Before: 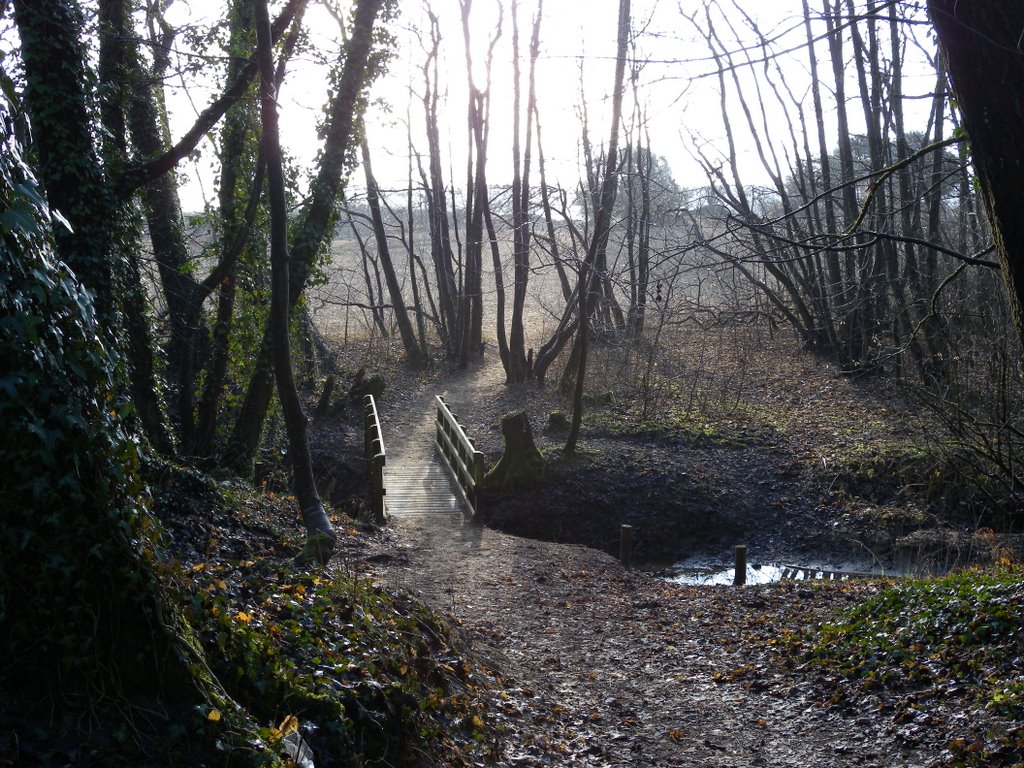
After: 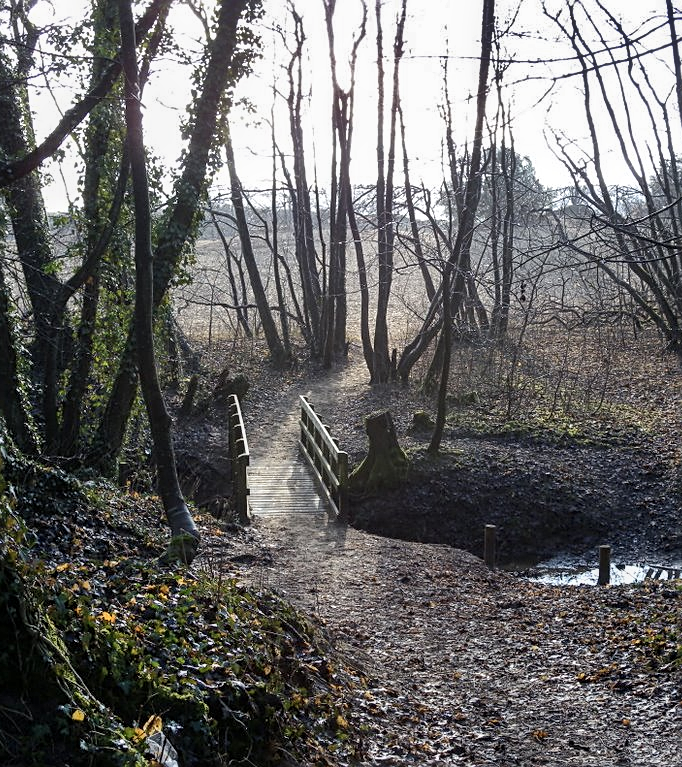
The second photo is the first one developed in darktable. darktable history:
contrast brightness saturation: saturation -0.05
shadows and highlights: radius 108.52, shadows 40.68, highlights -72.88, low approximation 0.01, soften with gaussian
crop and rotate: left 13.342%, right 19.991%
sharpen: on, module defaults
local contrast: on, module defaults
